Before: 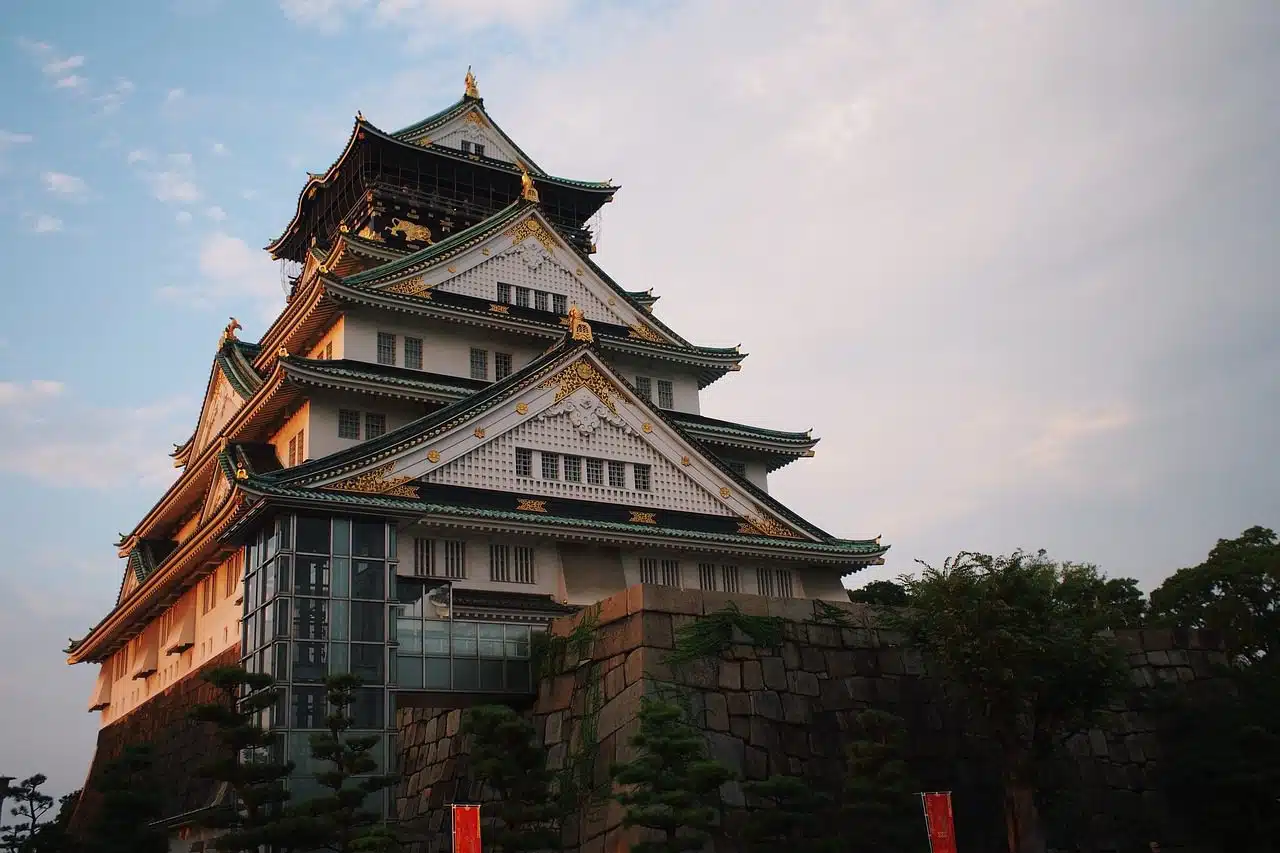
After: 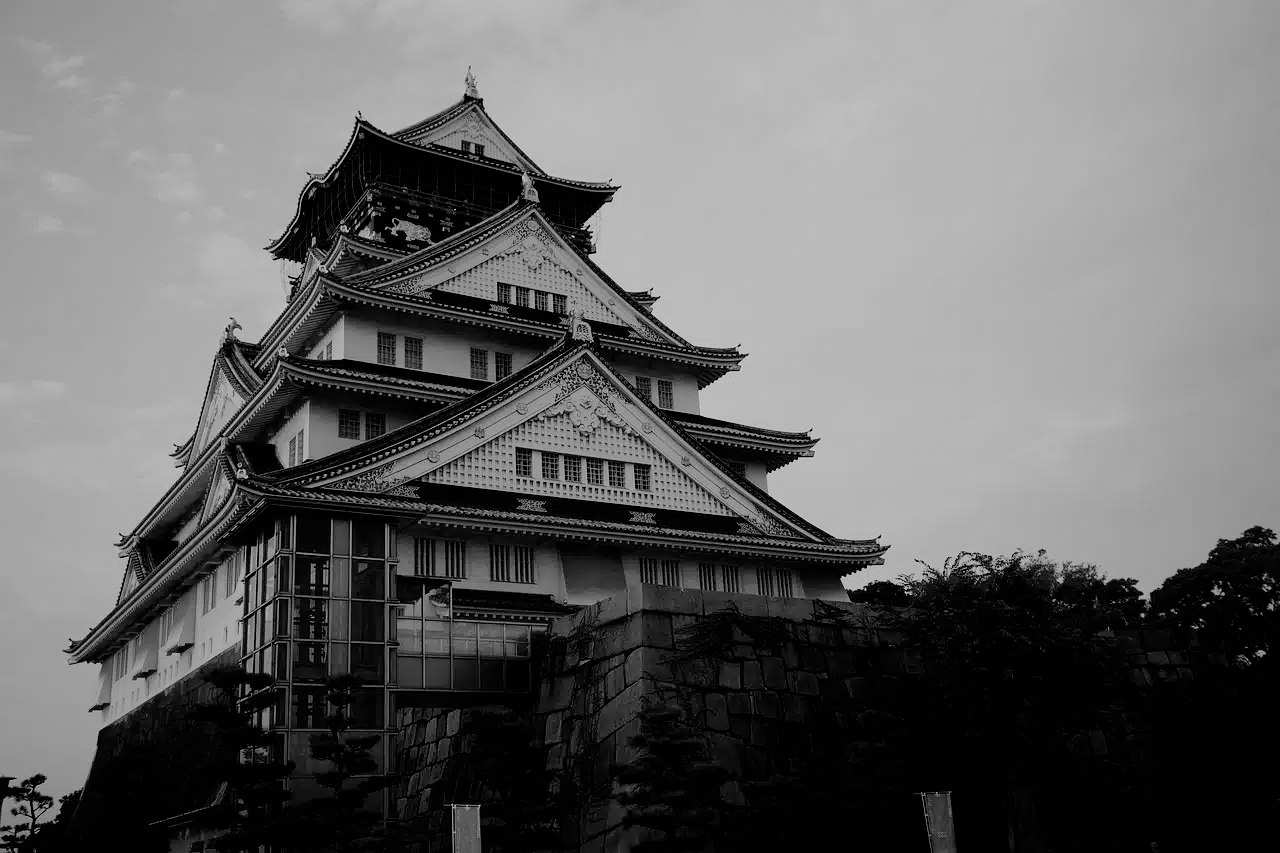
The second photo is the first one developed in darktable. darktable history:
filmic rgb: black relative exposure -6.15 EV, white relative exposure 6.96 EV, hardness 2.23, color science v6 (2022)
monochrome: on, module defaults
